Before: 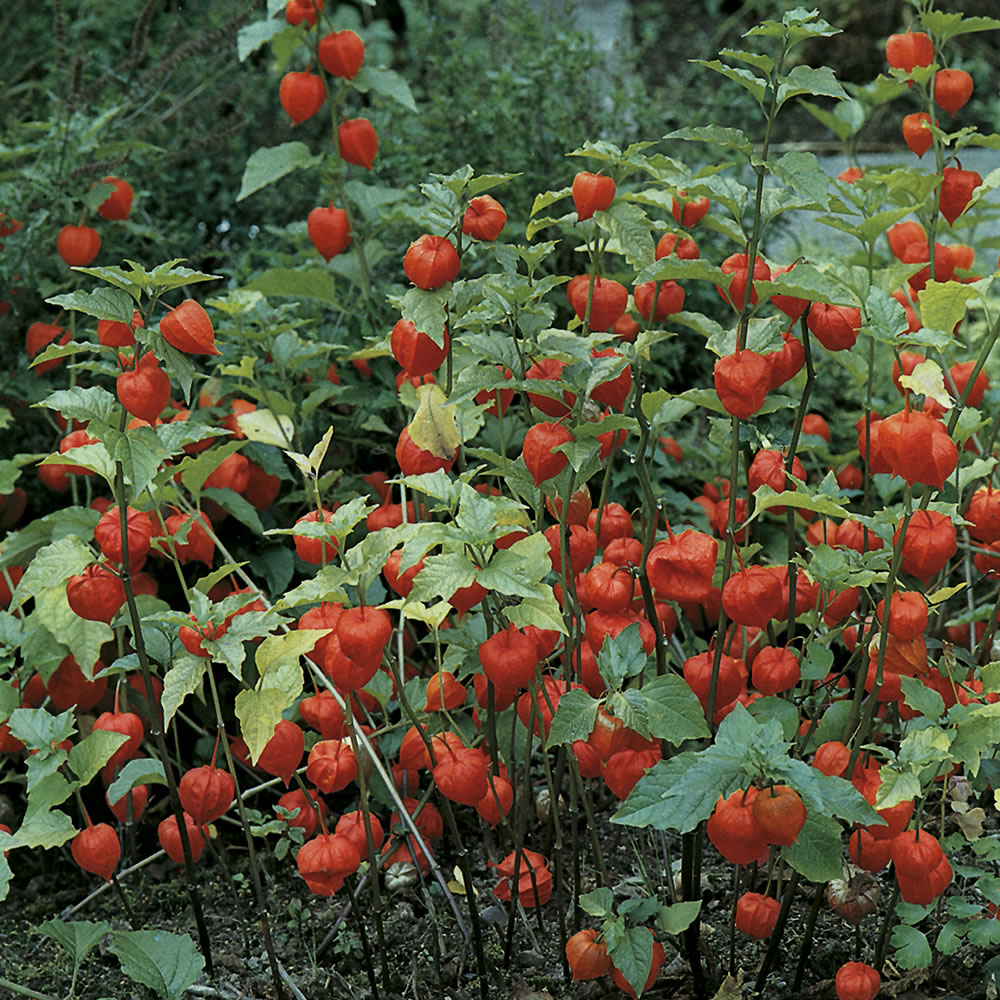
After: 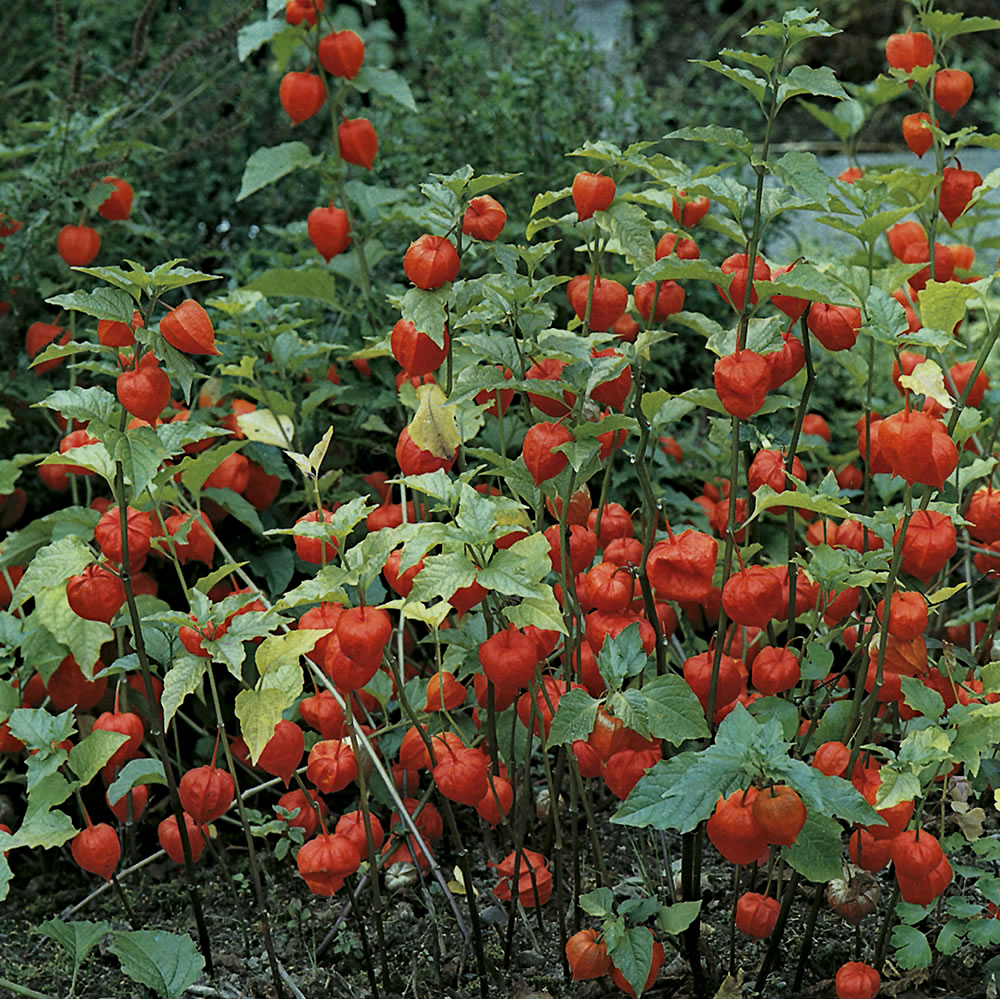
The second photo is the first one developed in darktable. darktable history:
crop: bottom 0.071%
haze removal: adaptive false
